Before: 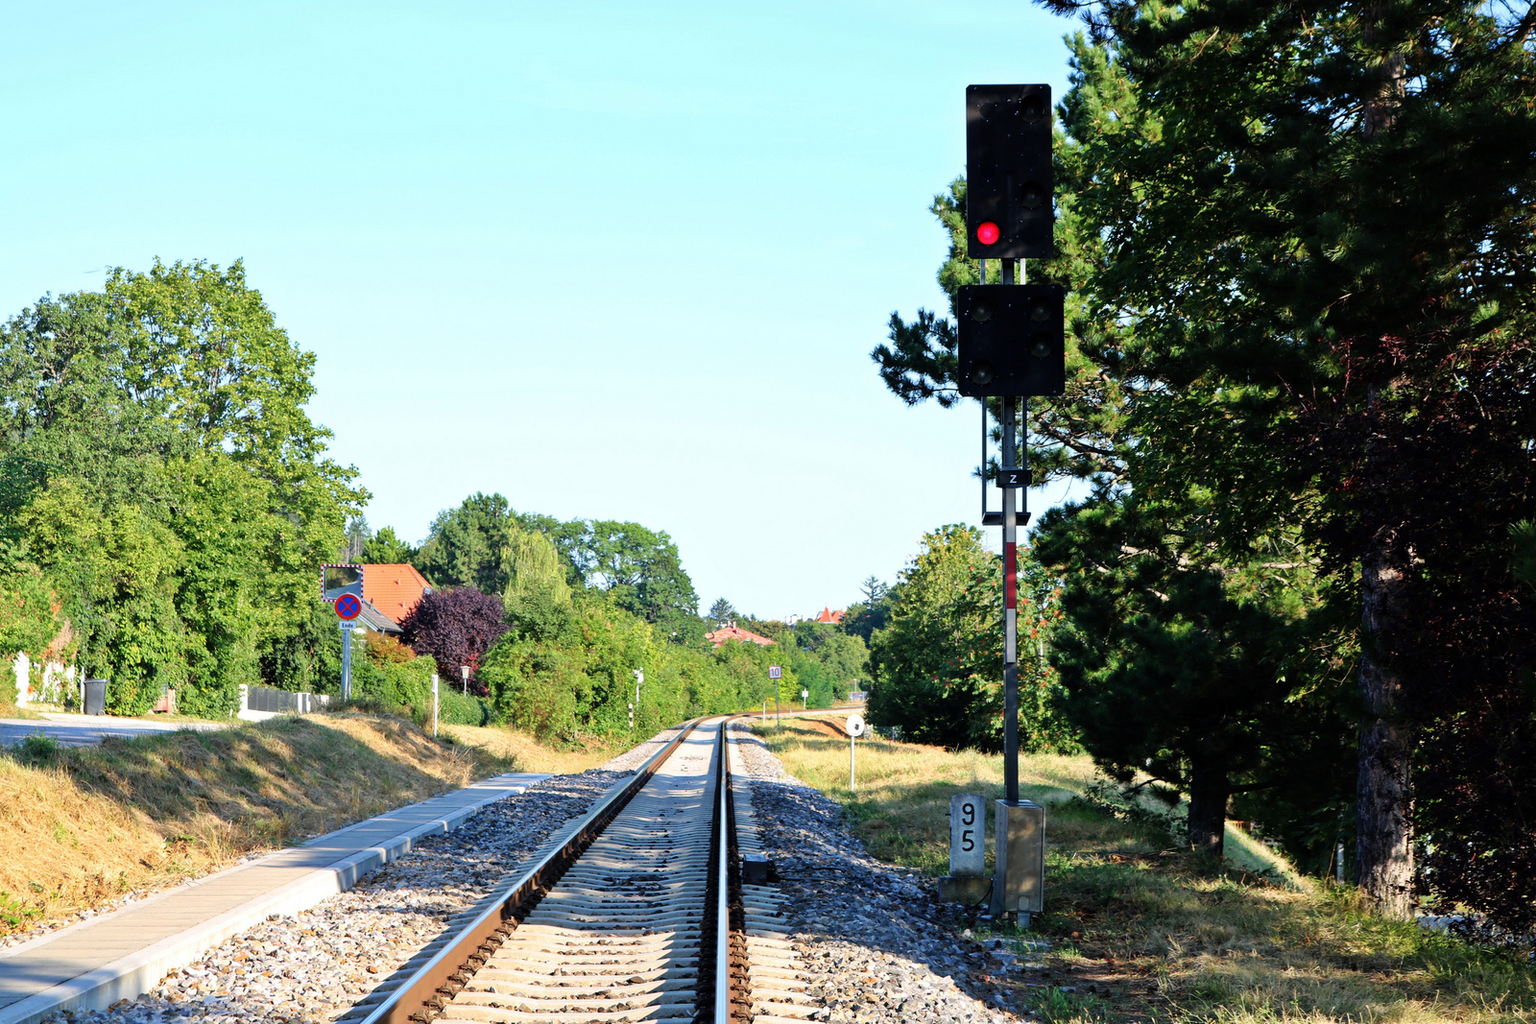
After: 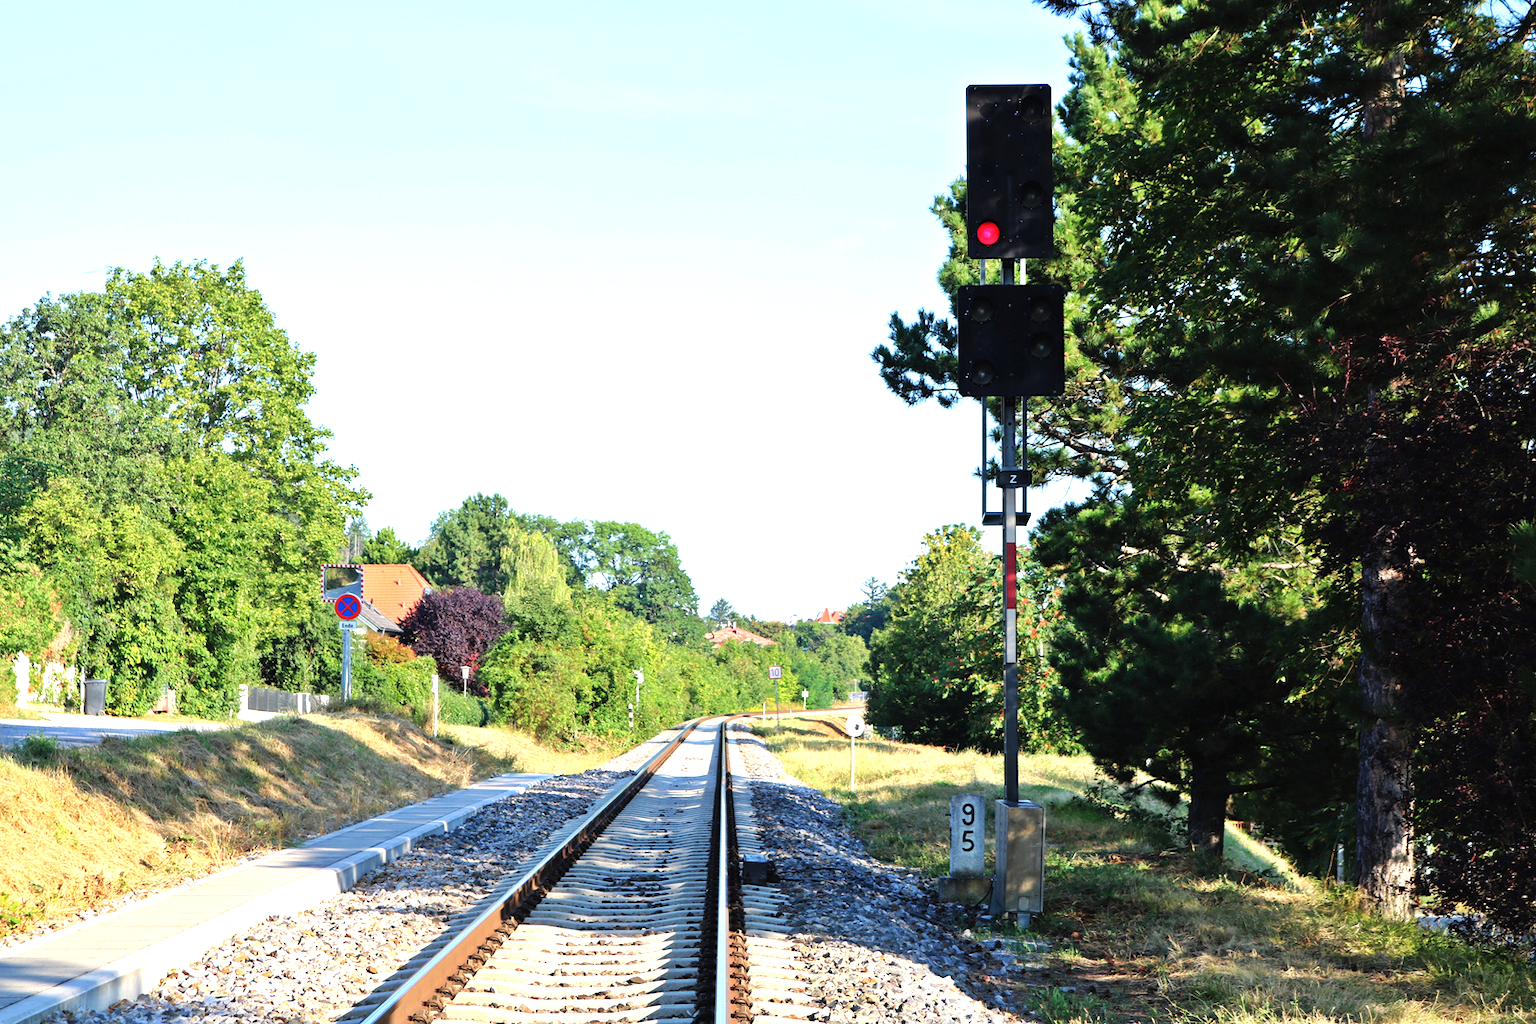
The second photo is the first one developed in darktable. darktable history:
exposure: black level correction -0.001, exposure 0.541 EV, compensate highlight preservation false
